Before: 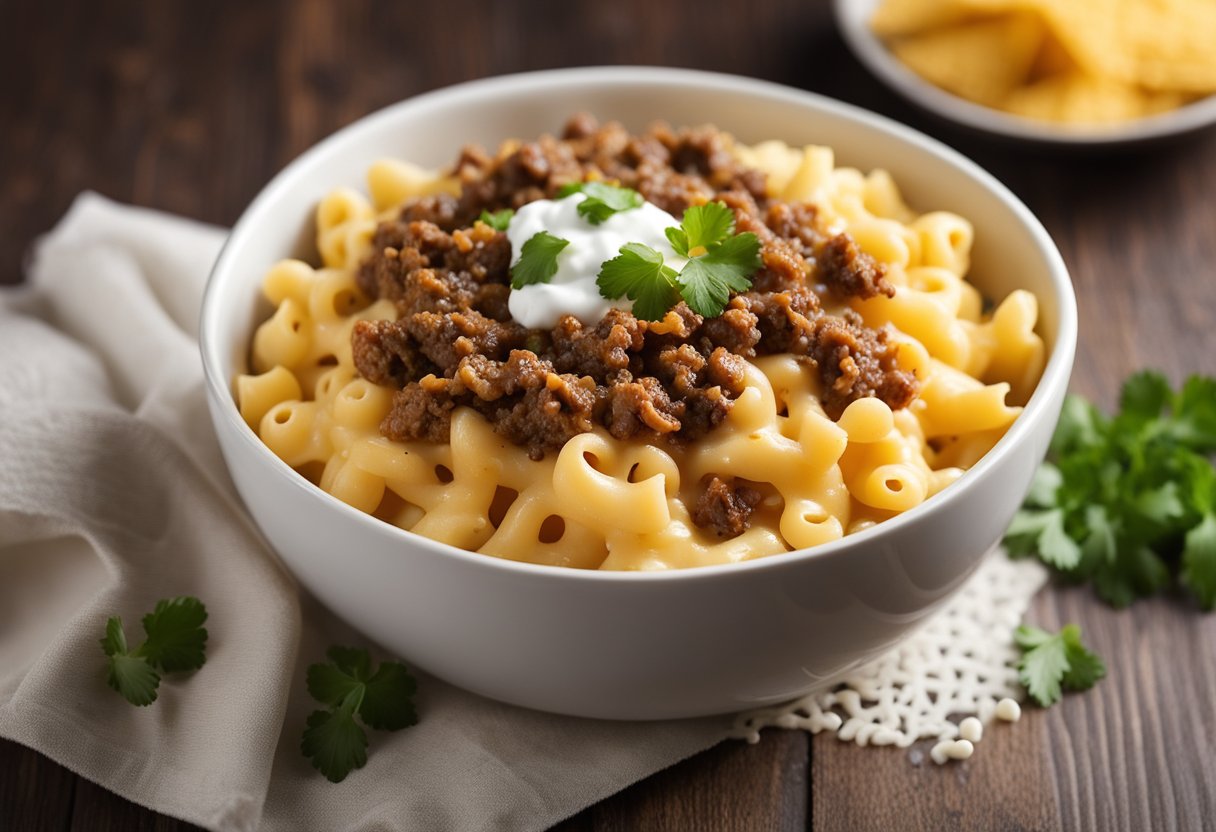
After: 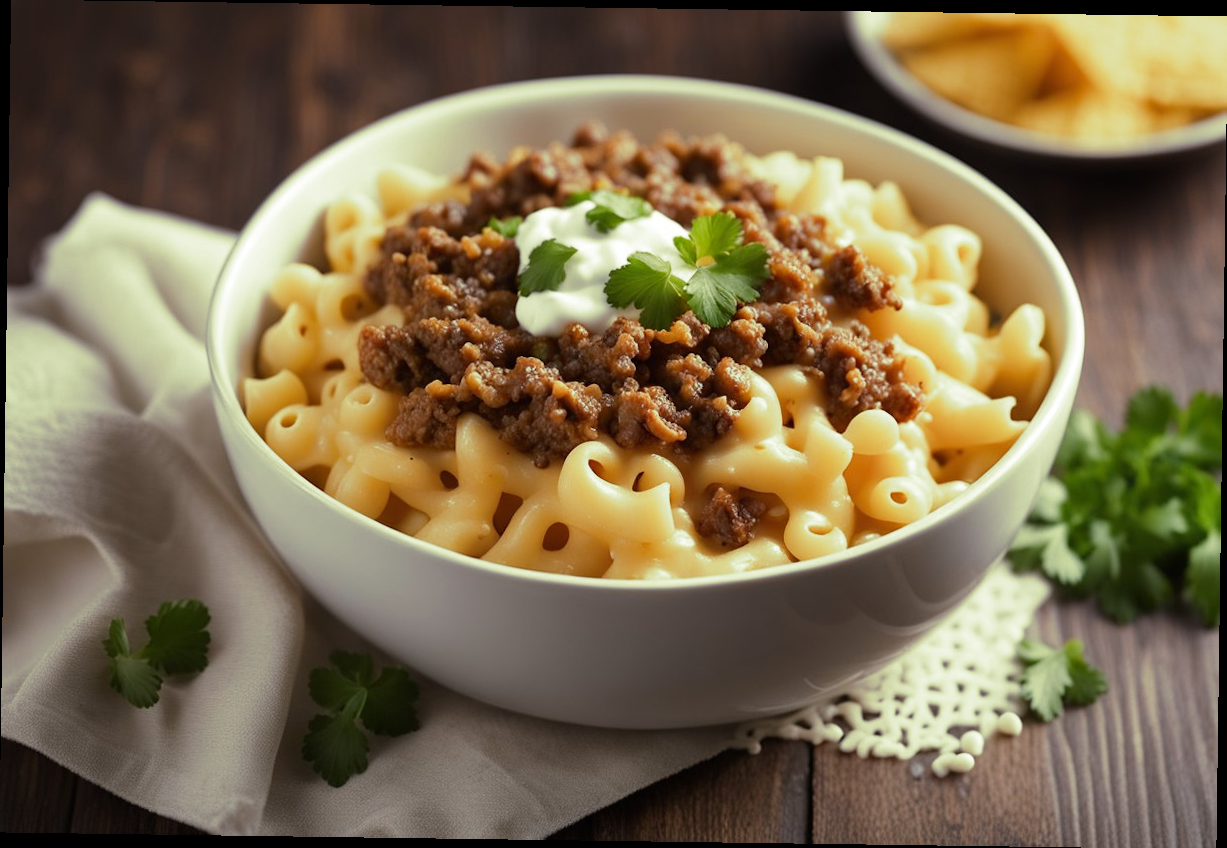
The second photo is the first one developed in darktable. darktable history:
rotate and perspective: rotation 0.8°, automatic cropping off
split-toning: shadows › hue 290.82°, shadows › saturation 0.34, highlights › saturation 0.38, balance 0, compress 50%
base curve: exposure shift 0, preserve colors none
